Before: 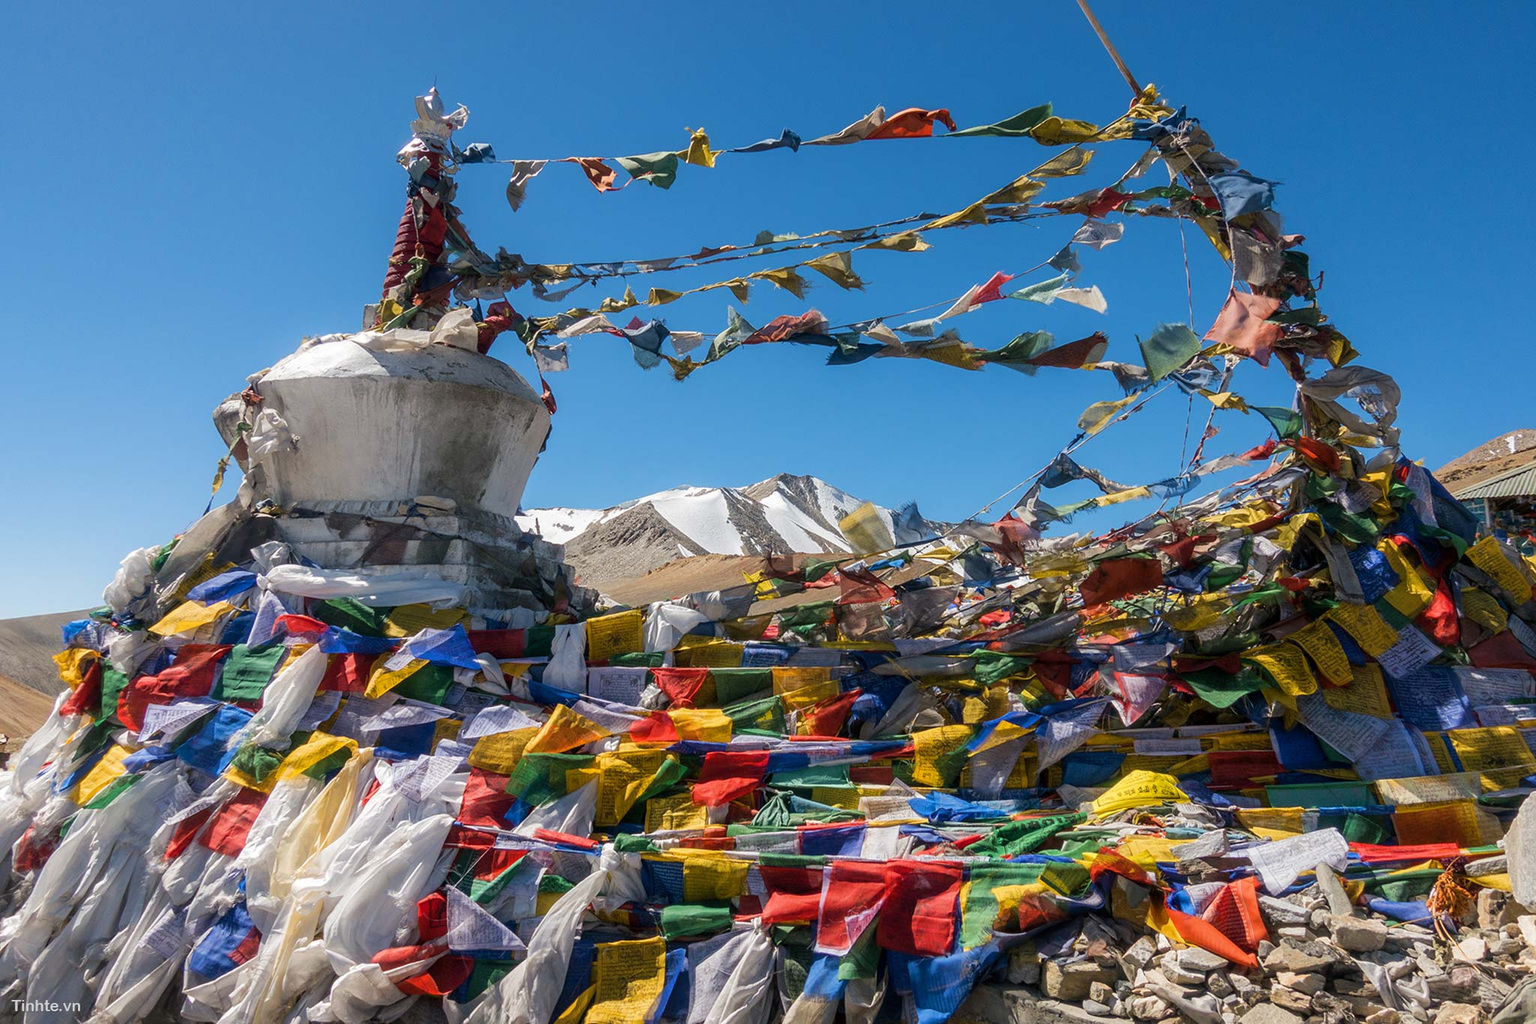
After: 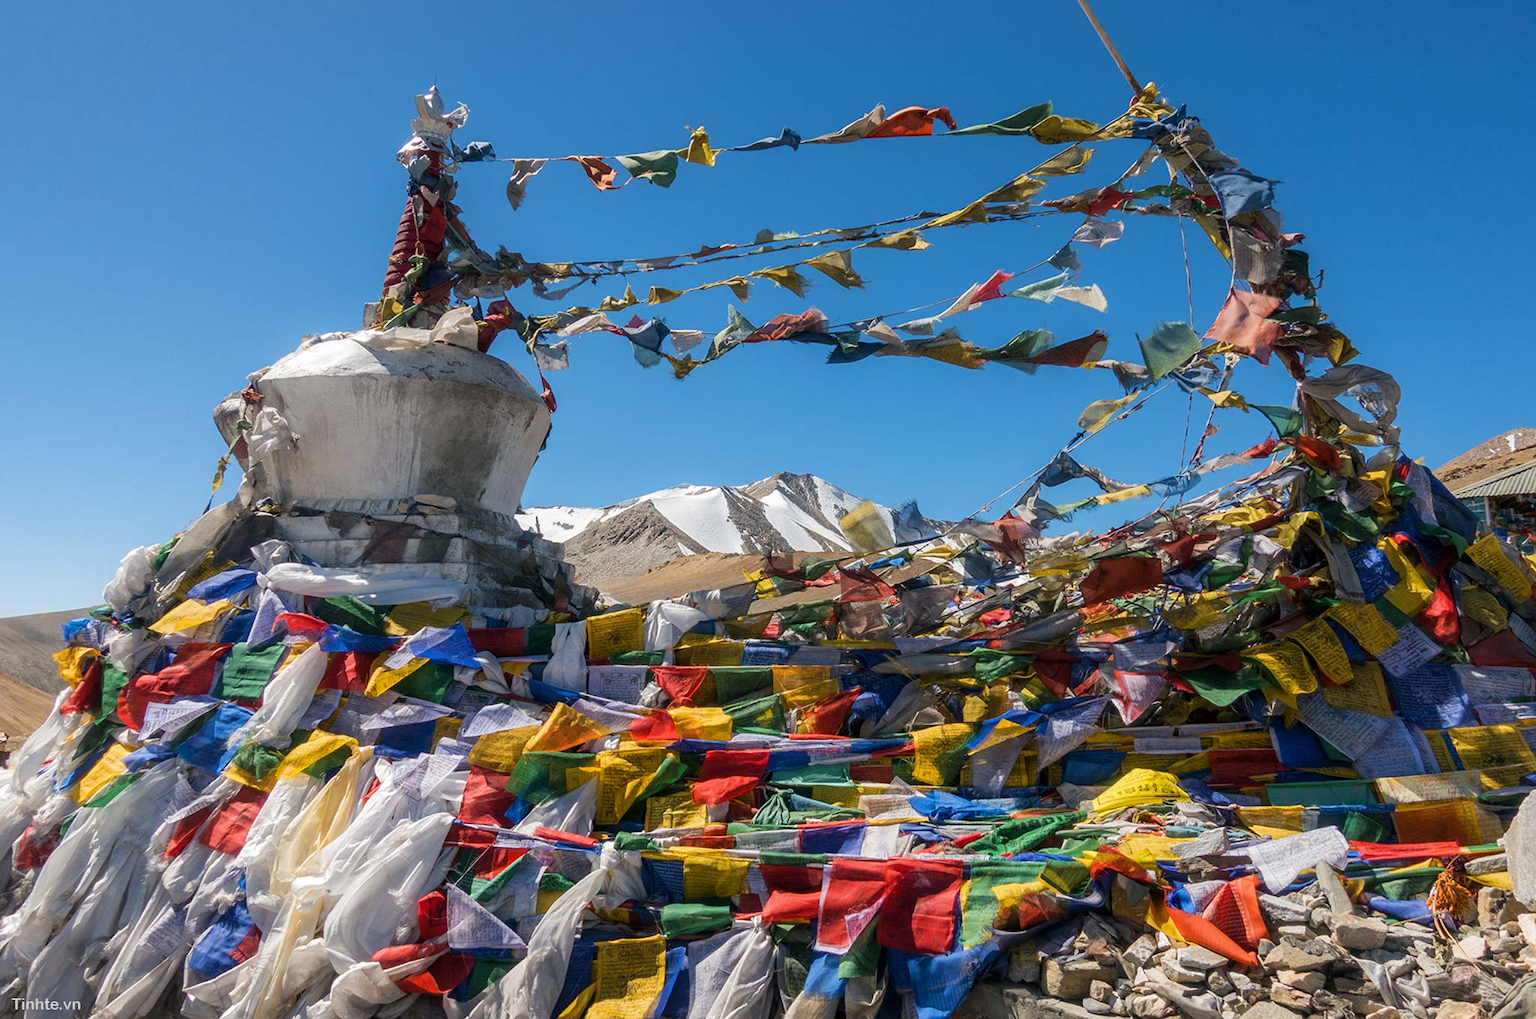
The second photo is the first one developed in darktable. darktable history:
crop: top 0.21%, bottom 0.199%
